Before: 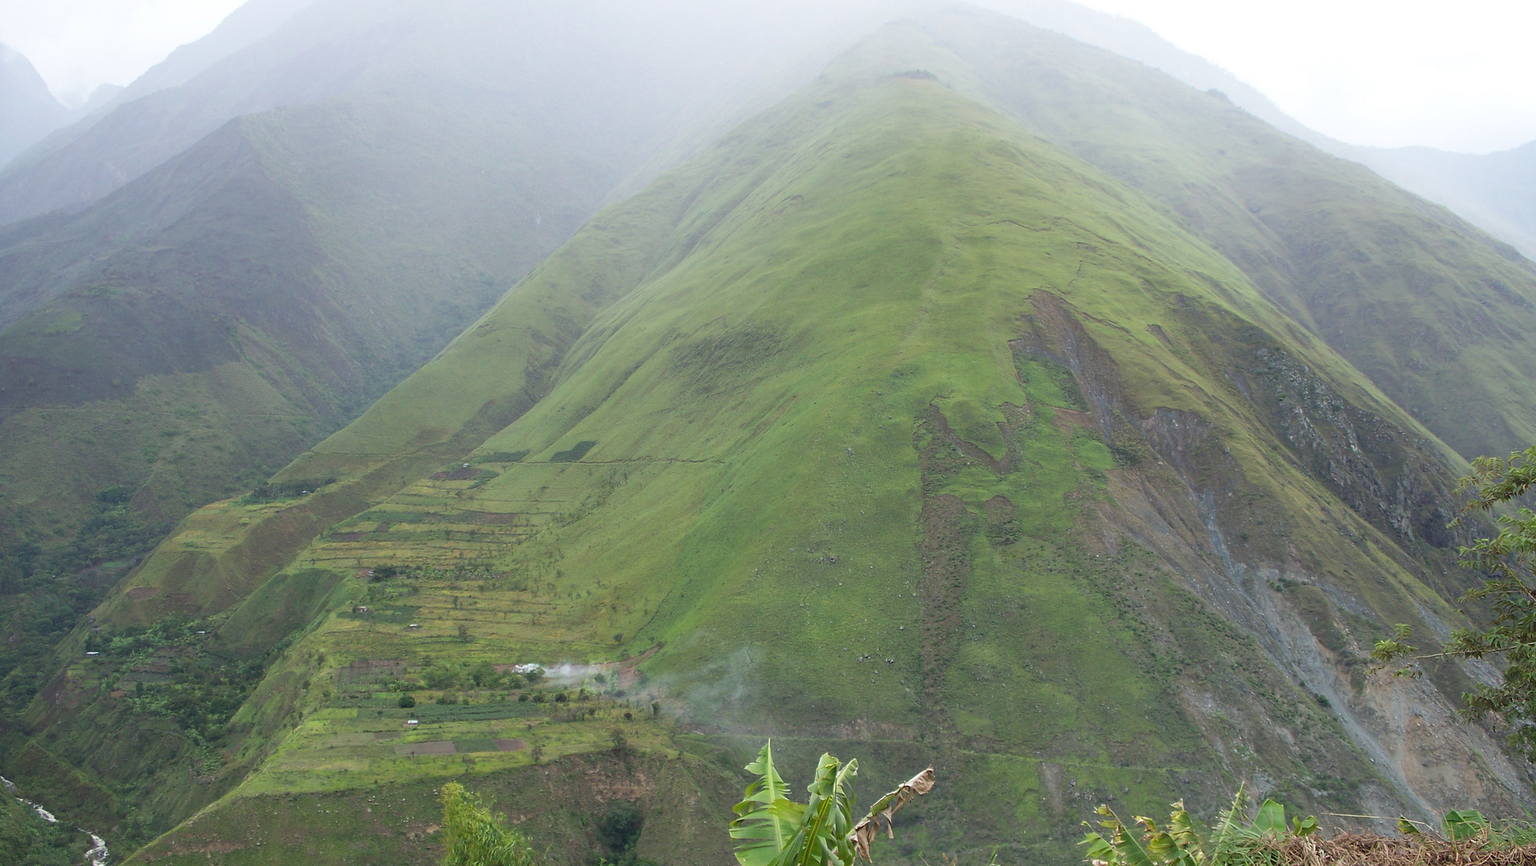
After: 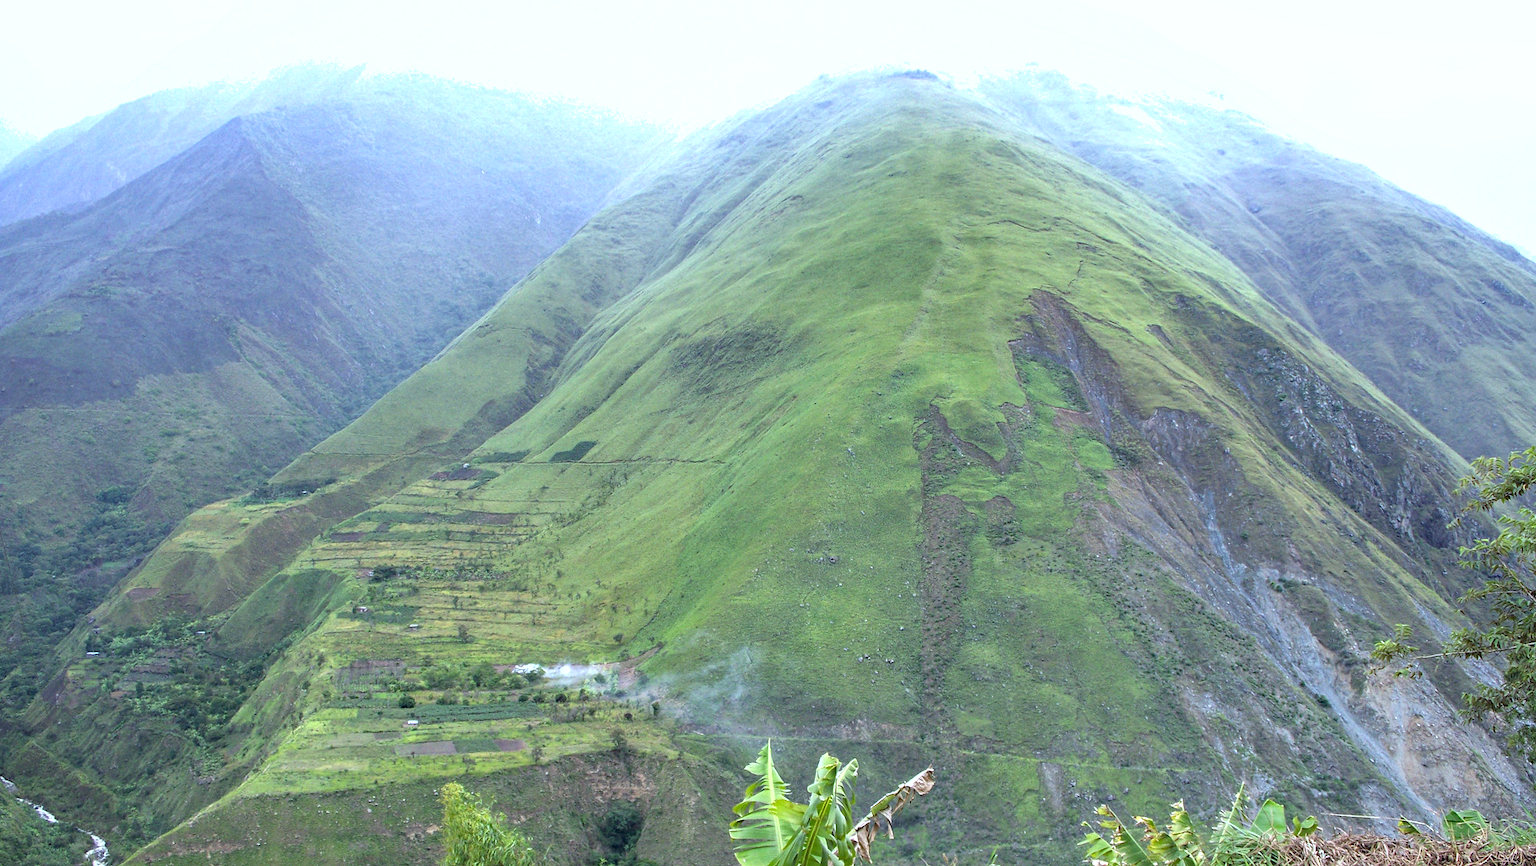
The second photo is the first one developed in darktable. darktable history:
local contrast: on, module defaults
rgb levels: levels [[0.01, 0.419, 0.839], [0, 0.5, 1], [0, 0.5, 1]]
shadows and highlights: low approximation 0.01, soften with gaussian
haze removal: compatibility mode true, adaptive false
exposure: black level correction 0, exposure 0.5 EV, compensate exposure bias true, compensate highlight preservation false
white balance: red 0.948, green 1.02, blue 1.176
